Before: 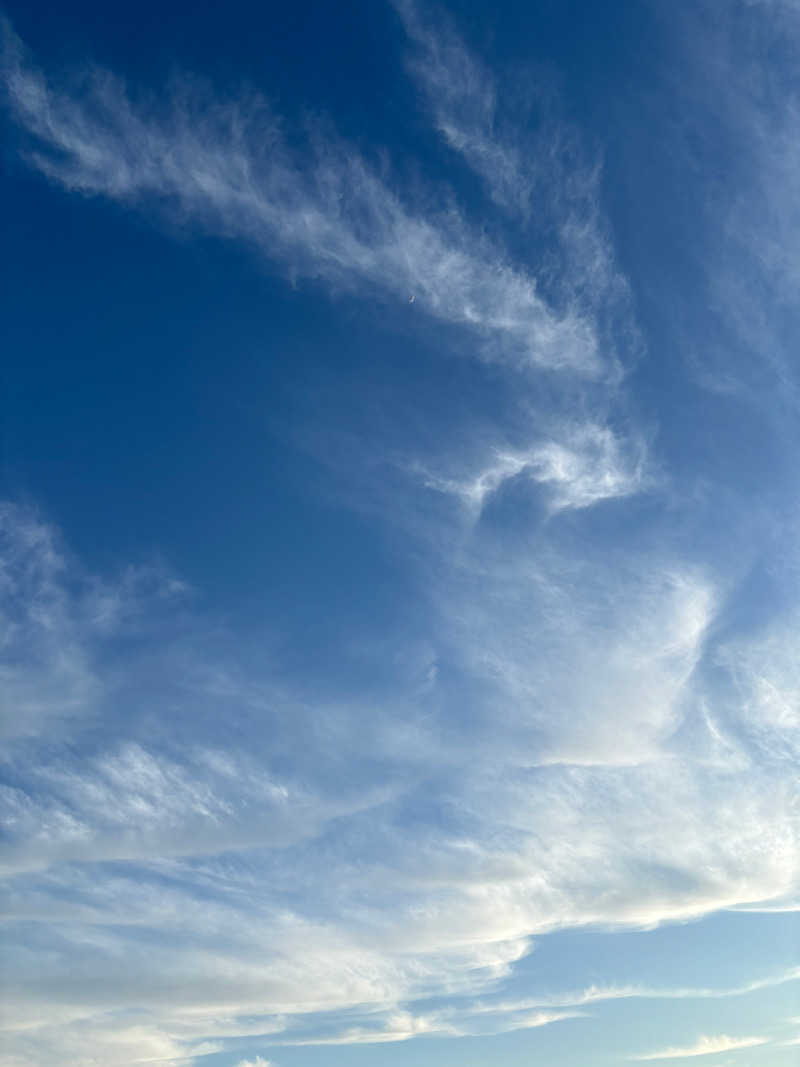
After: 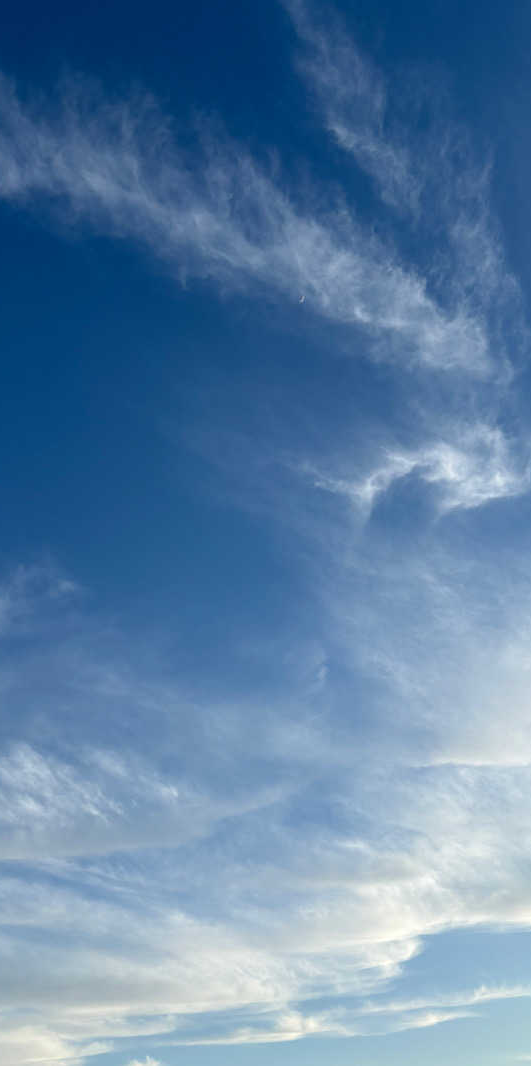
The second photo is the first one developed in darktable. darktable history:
crop and rotate: left 13.752%, right 19.749%
